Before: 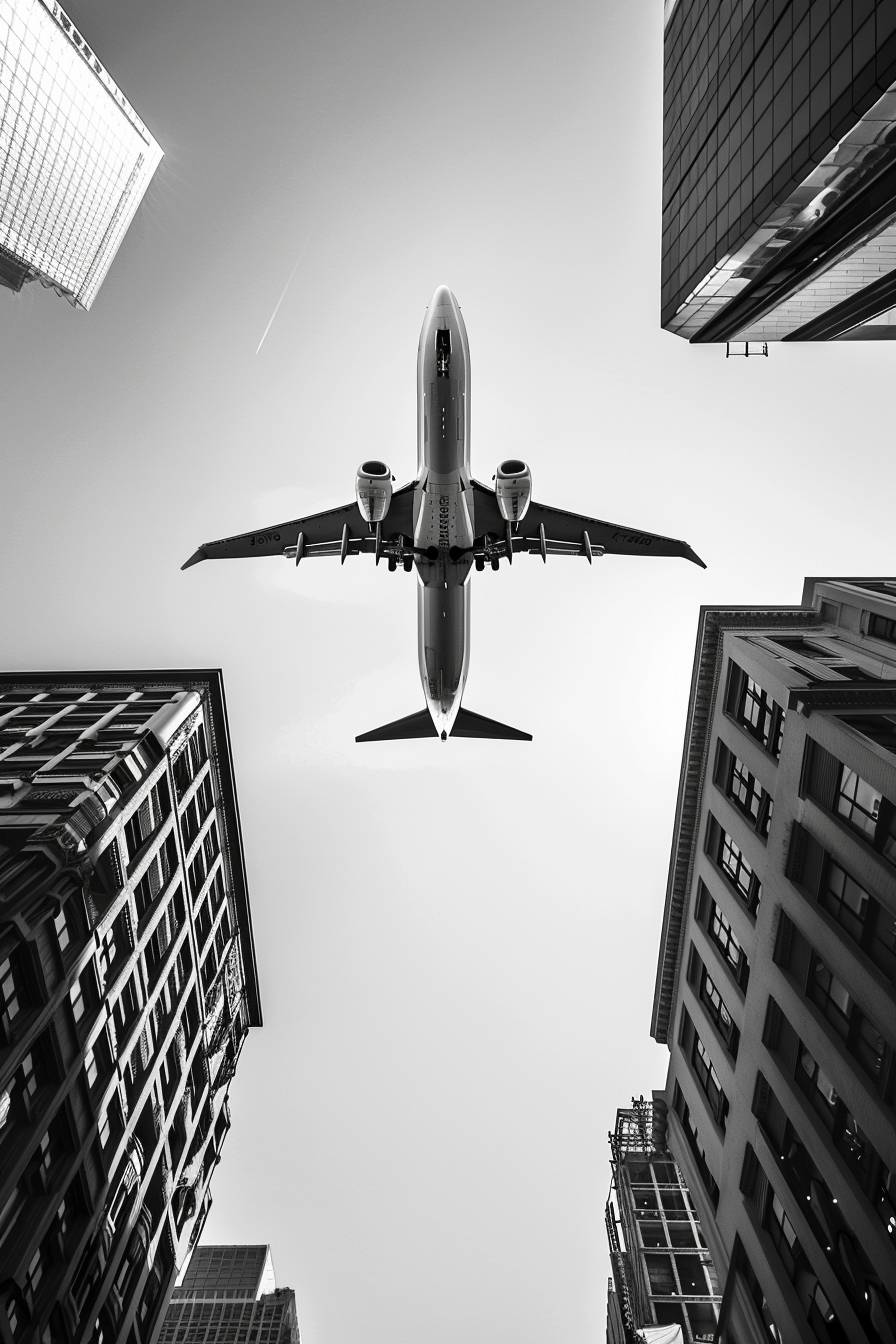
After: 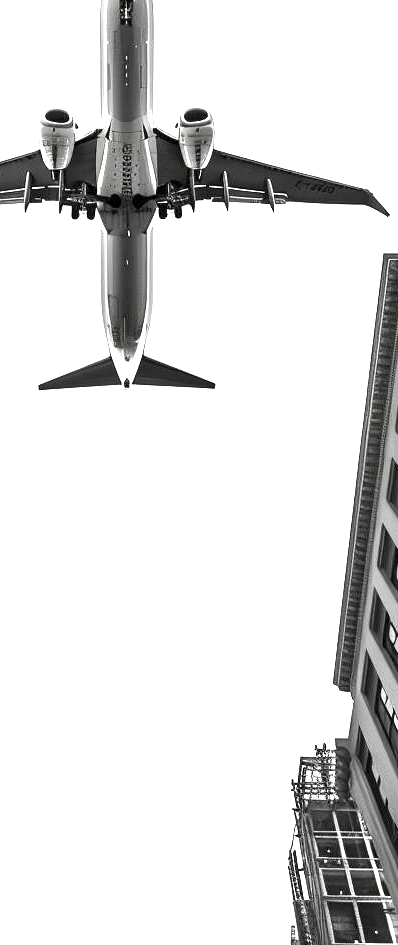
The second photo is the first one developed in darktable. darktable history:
exposure: exposure 1.2 EV, compensate highlight preservation false
crop: left 35.432%, top 26.233%, right 20.145%, bottom 3.432%
